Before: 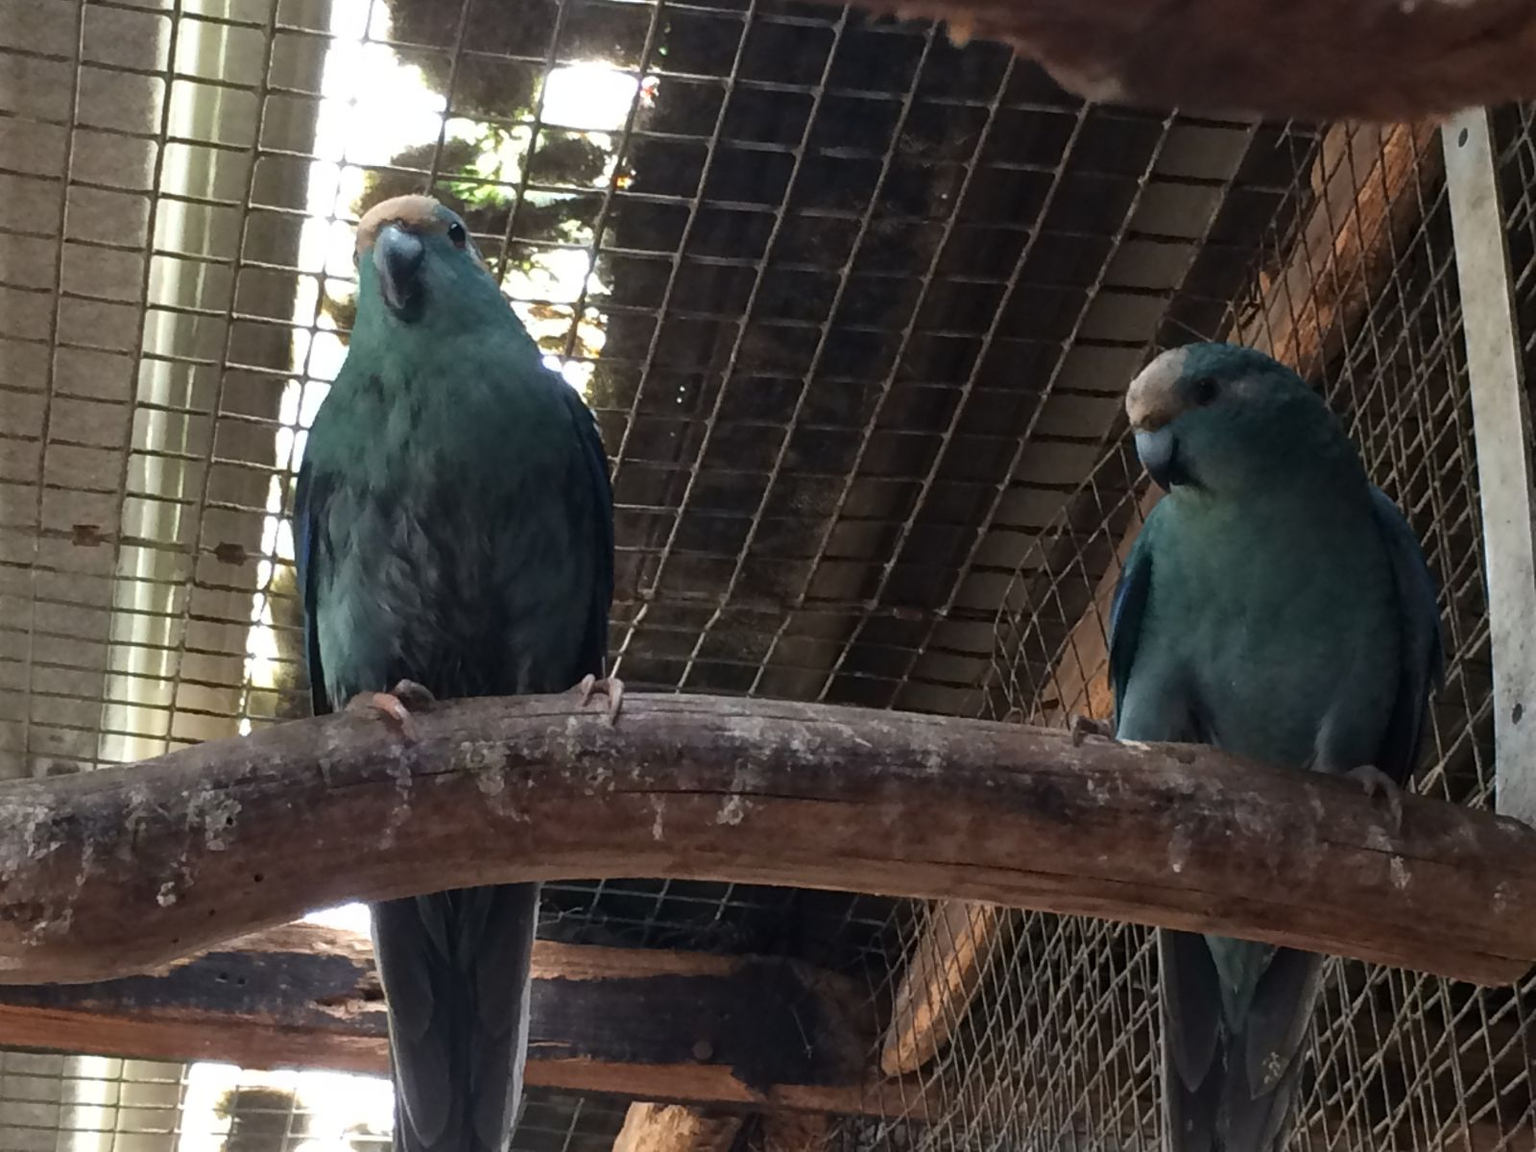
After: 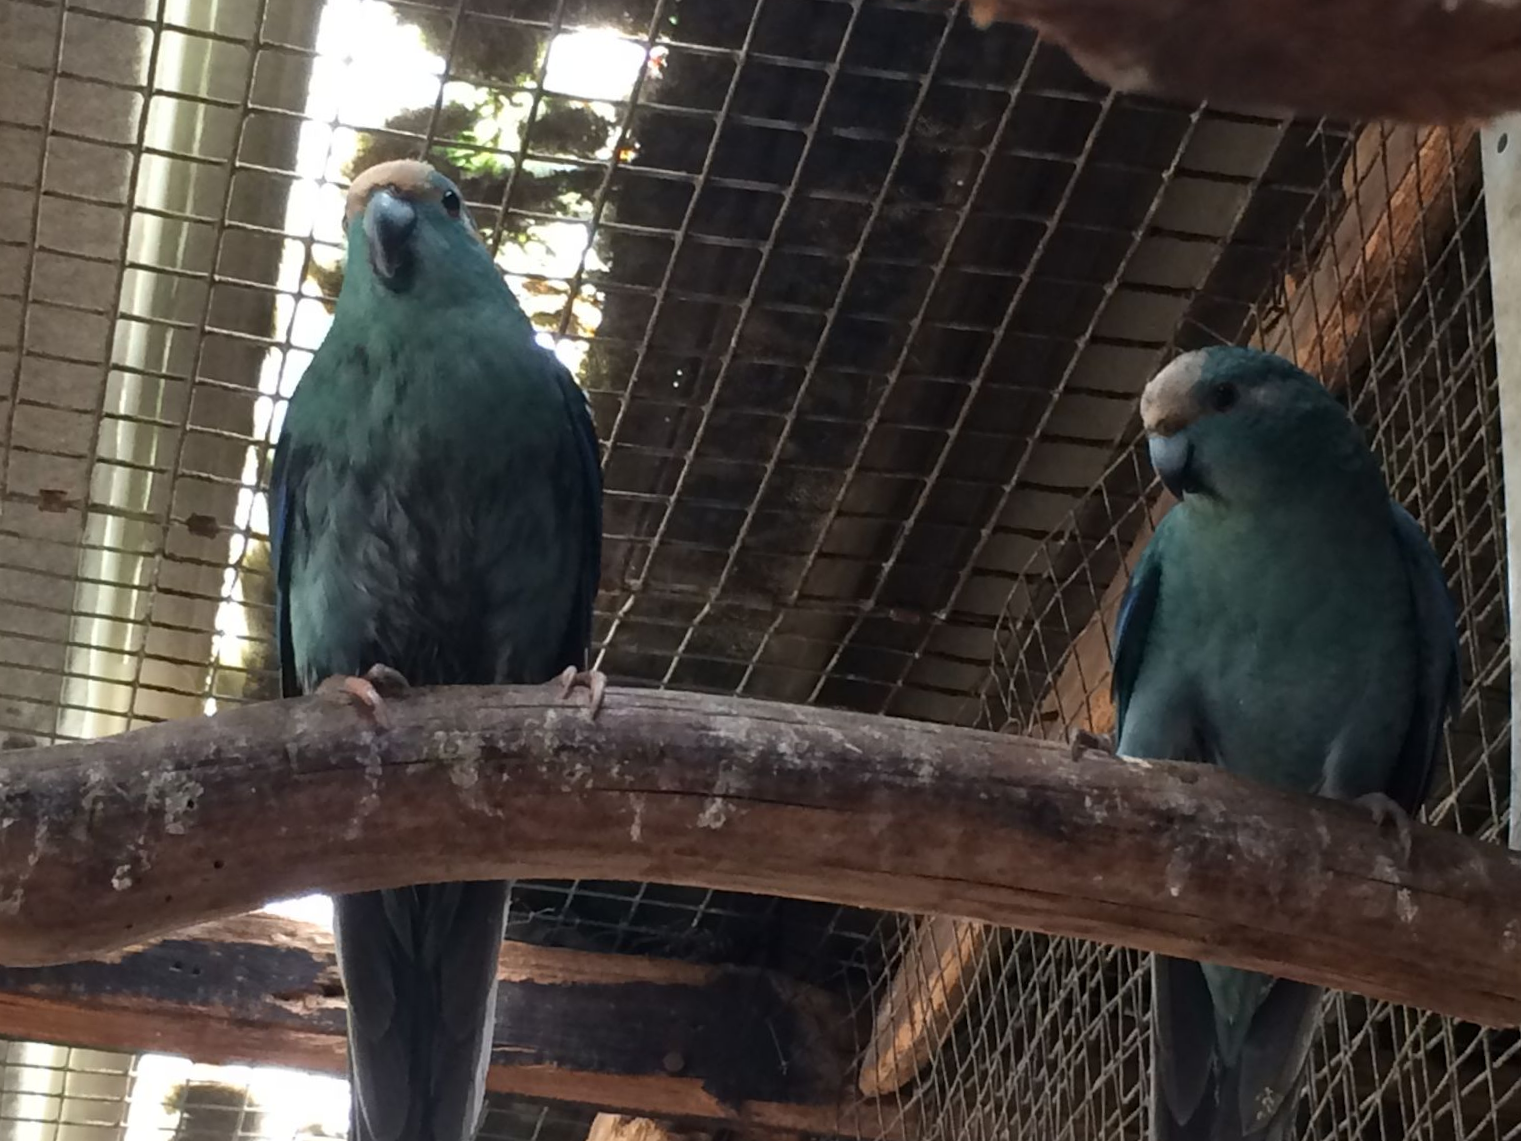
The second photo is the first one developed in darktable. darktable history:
crop and rotate: angle -2.26°
